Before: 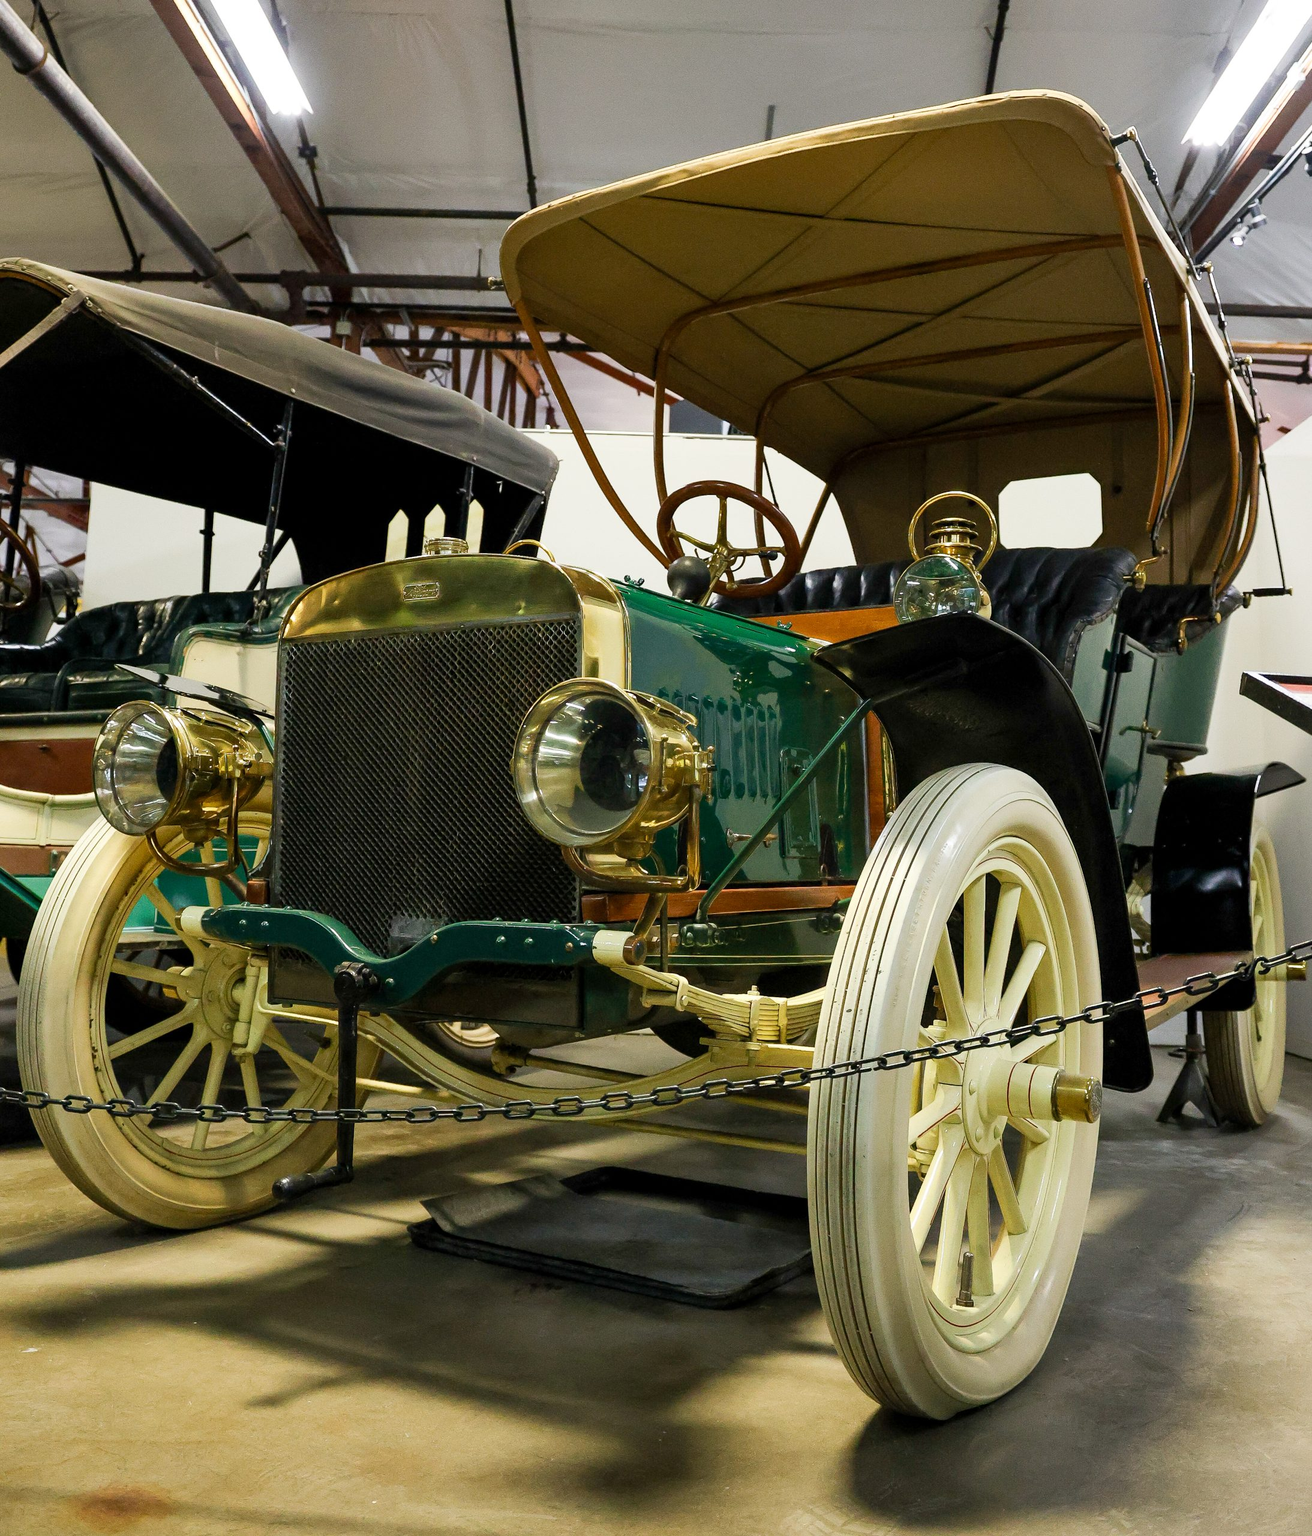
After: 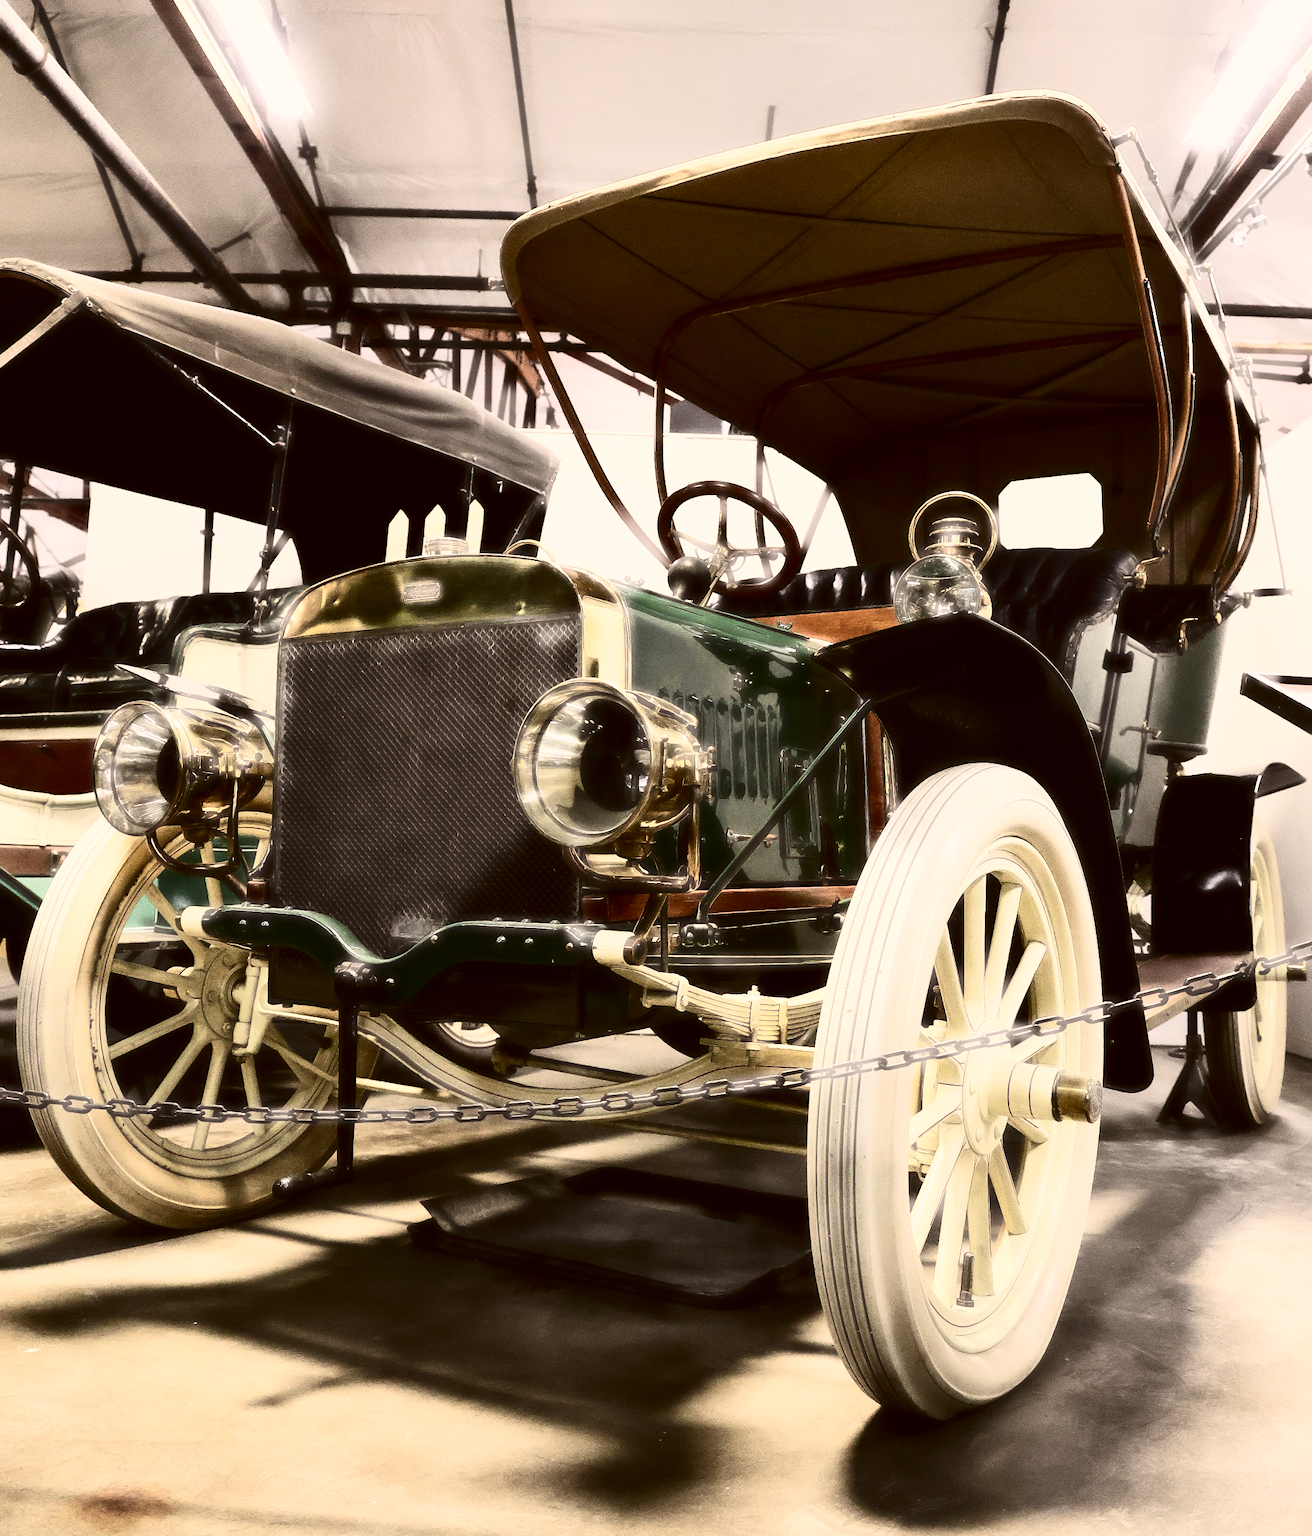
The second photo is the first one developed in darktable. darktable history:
contrast brightness saturation: contrast 0.513, saturation -0.095
color correction: highlights a* 6.61, highlights b* 7.54, shadows a* 6.34, shadows b* 7.28, saturation 0.916
haze removal: strength -0.895, distance 0.223, adaptive false
